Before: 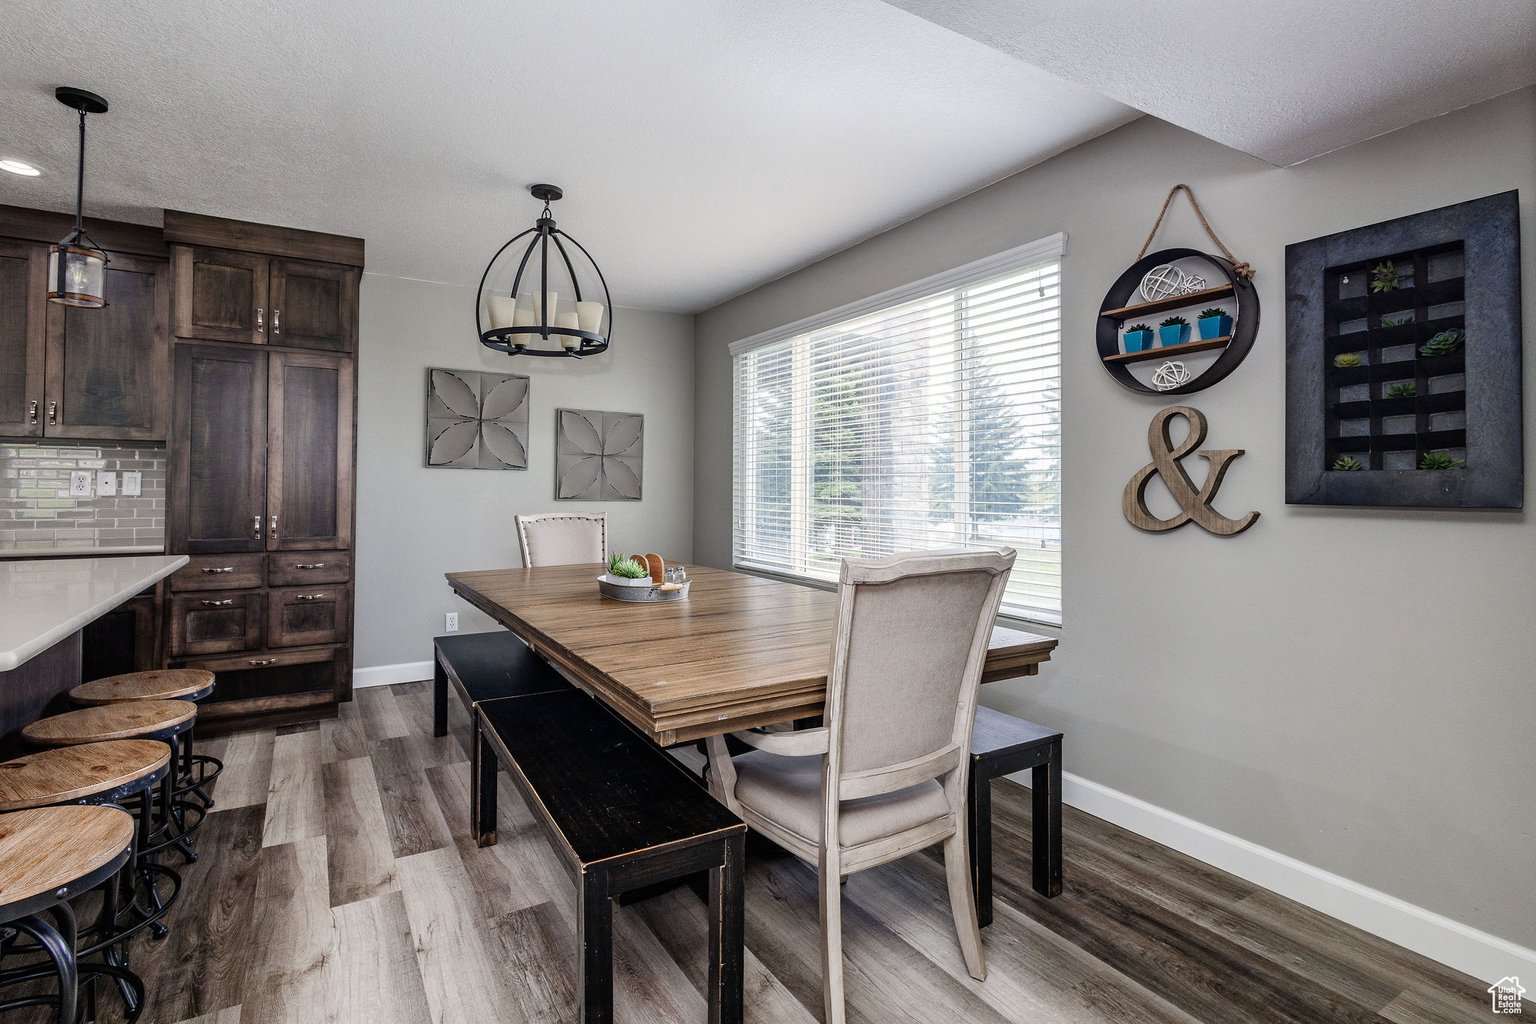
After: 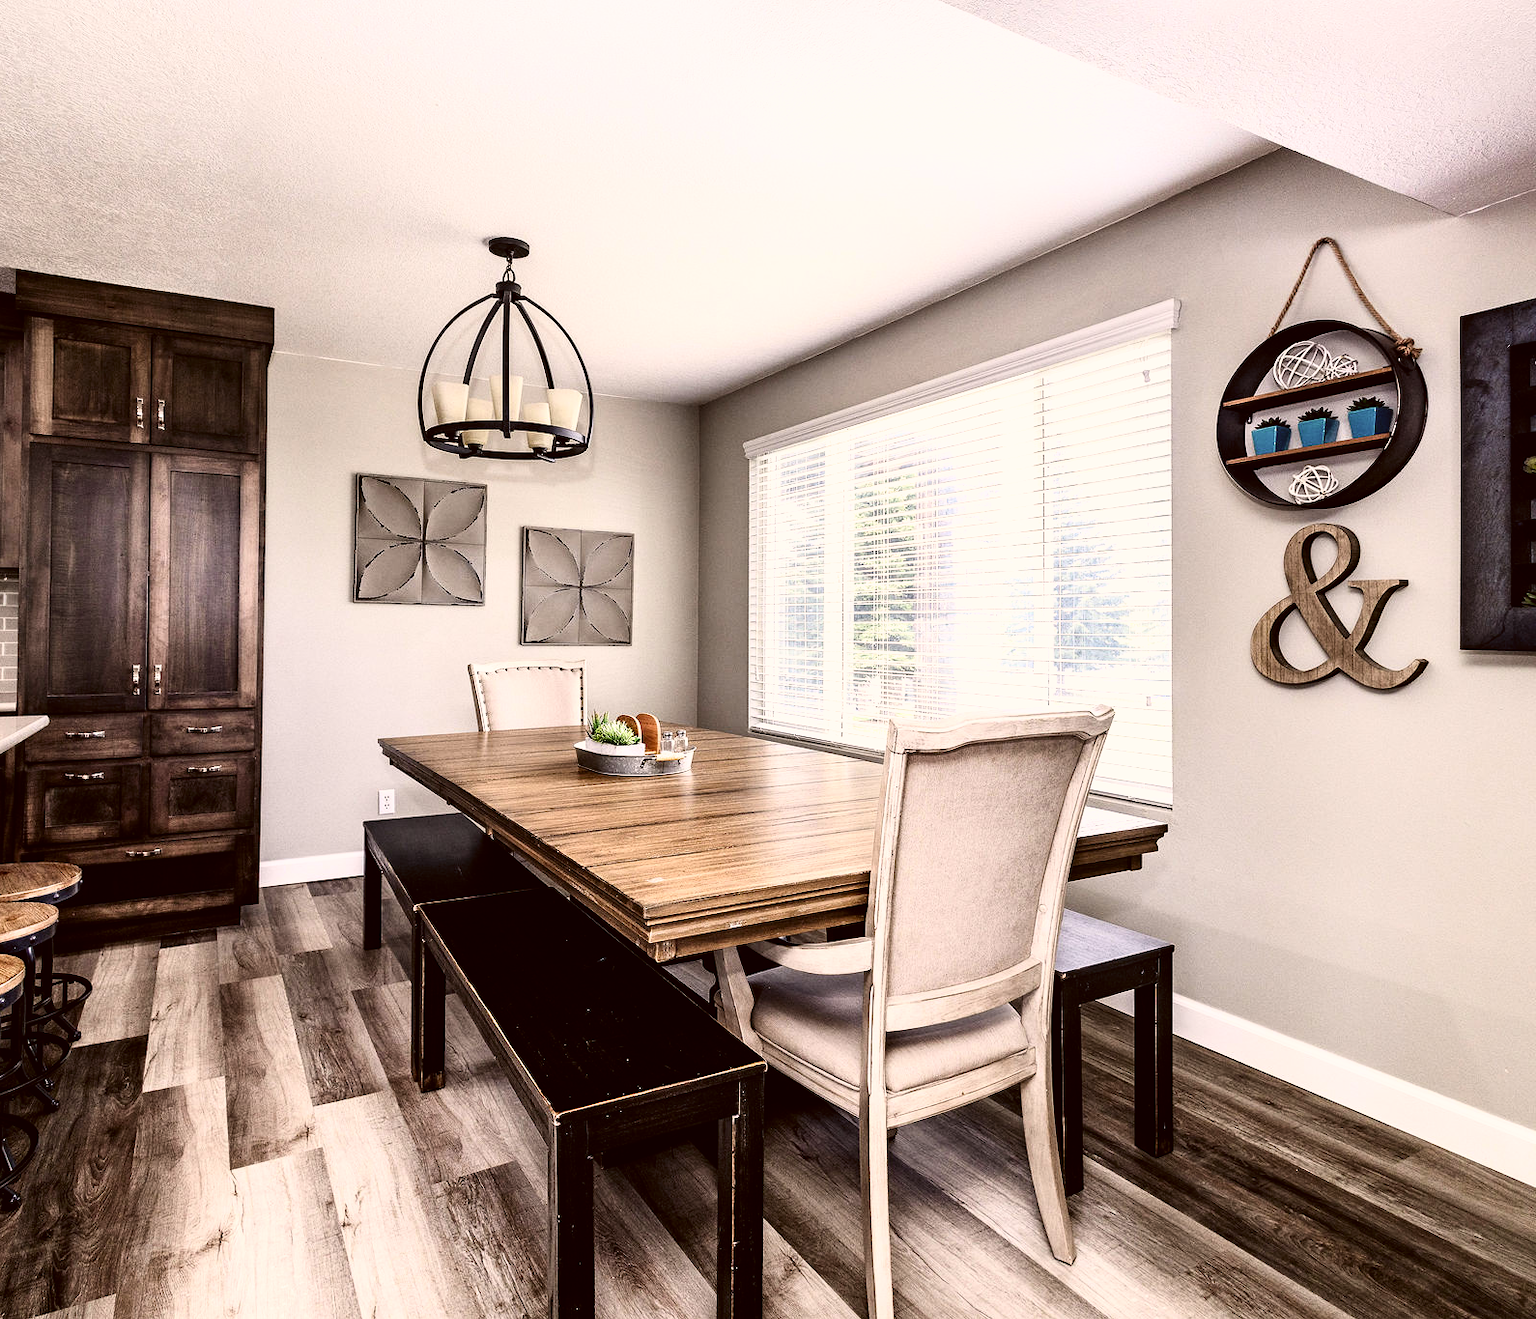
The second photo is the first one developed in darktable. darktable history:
color correction: highlights a* 6.28, highlights b* 7.43, shadows a* 6.26, shadows b* 7.33, saturation 0.903
exposure: exposure 0.123 EV, compensate exposure bias true, compensate highlight preservation false
crop: left 9.895%, right 12.451%
filmic rgb: black relative exposure -7.97 EV, white relative exposure 2.19 EV, hardness 6.91, color science v6 (2022)
contrast brightness saturation: contrast 0.231, brightness 0.108, saturation 0.29
